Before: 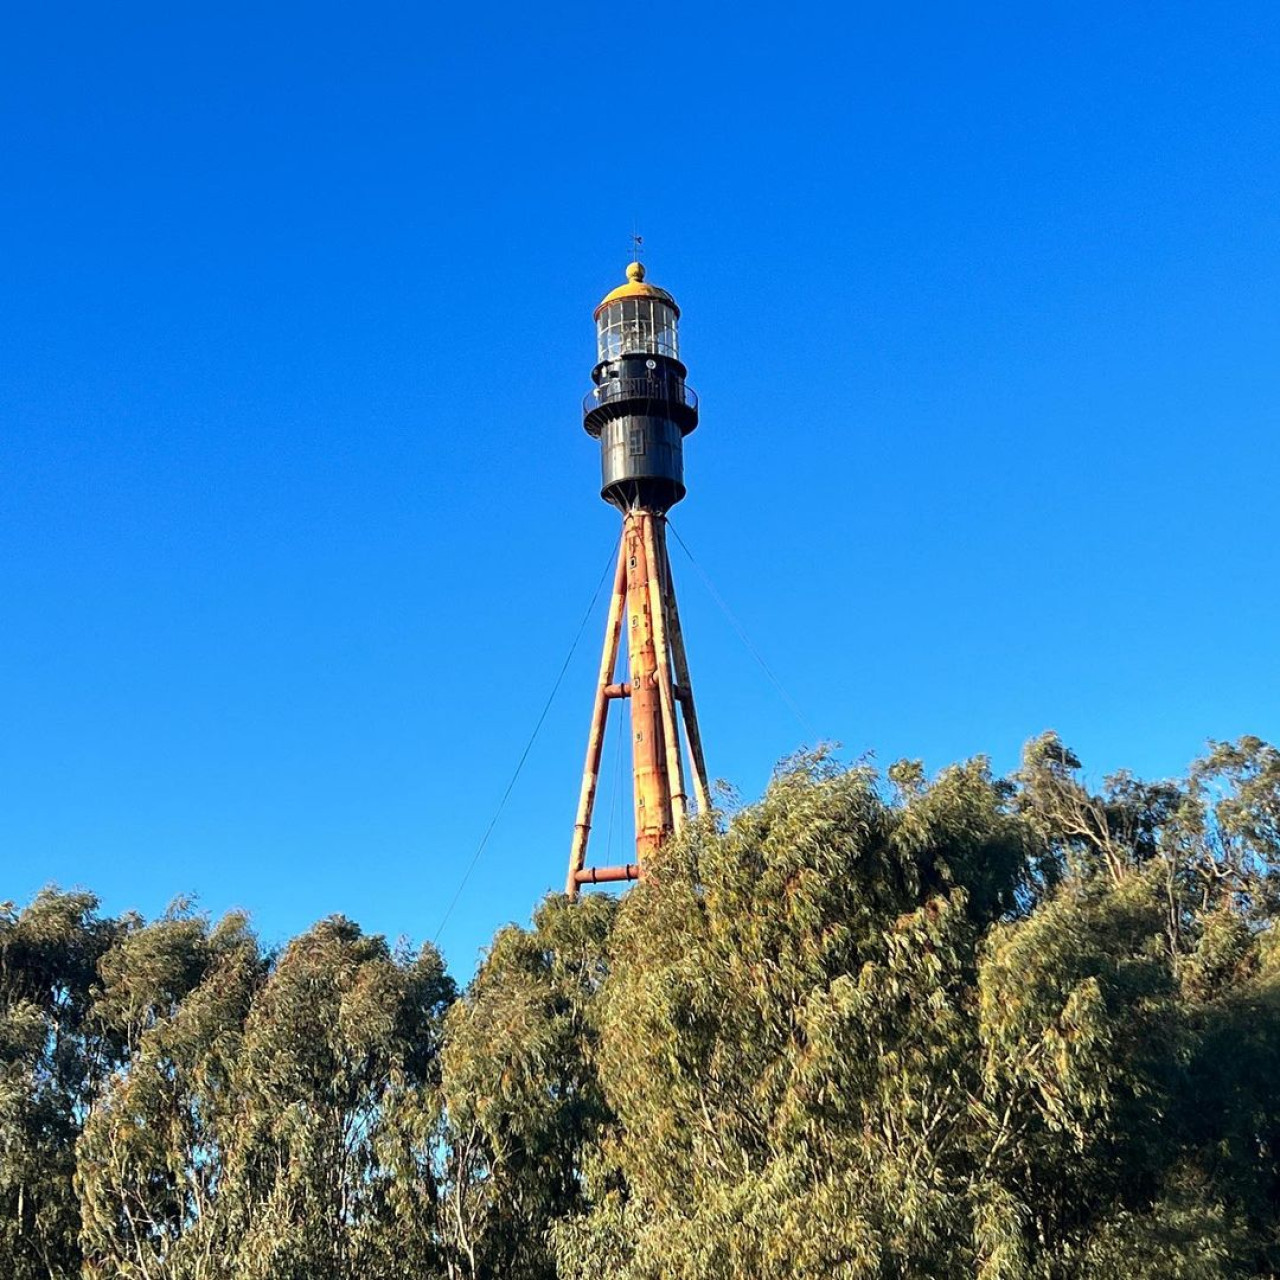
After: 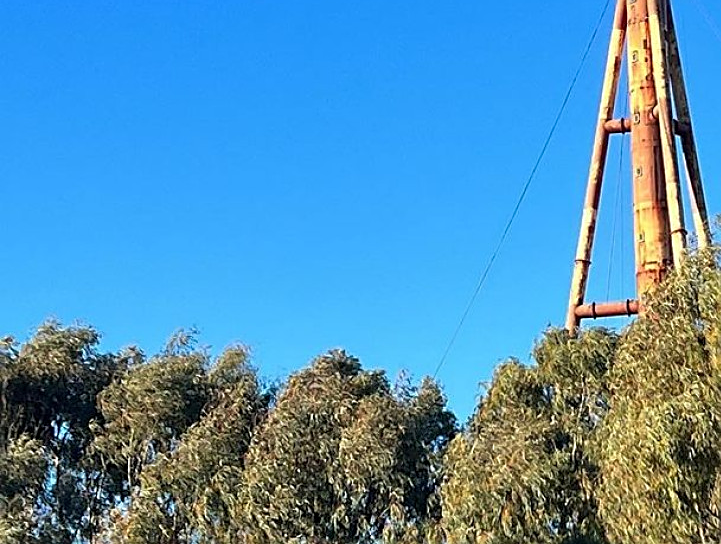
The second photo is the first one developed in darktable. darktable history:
sharpen: on, module defaults
crop: top 44.185%, right 43.595%, bottom 13.245%
exposure: compensate highlight preservation false
